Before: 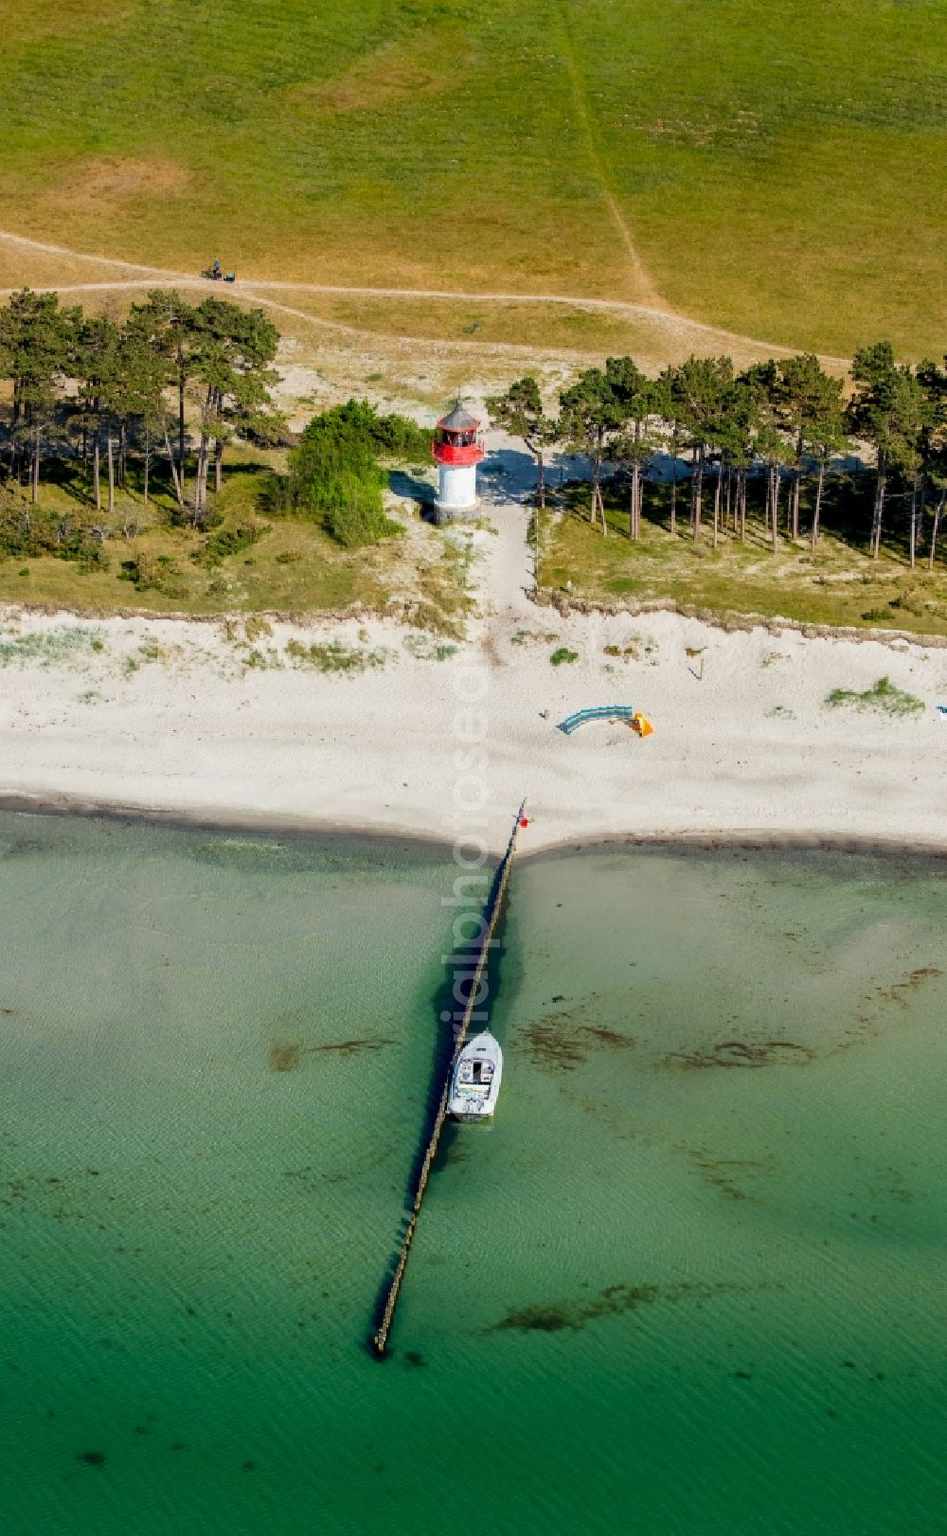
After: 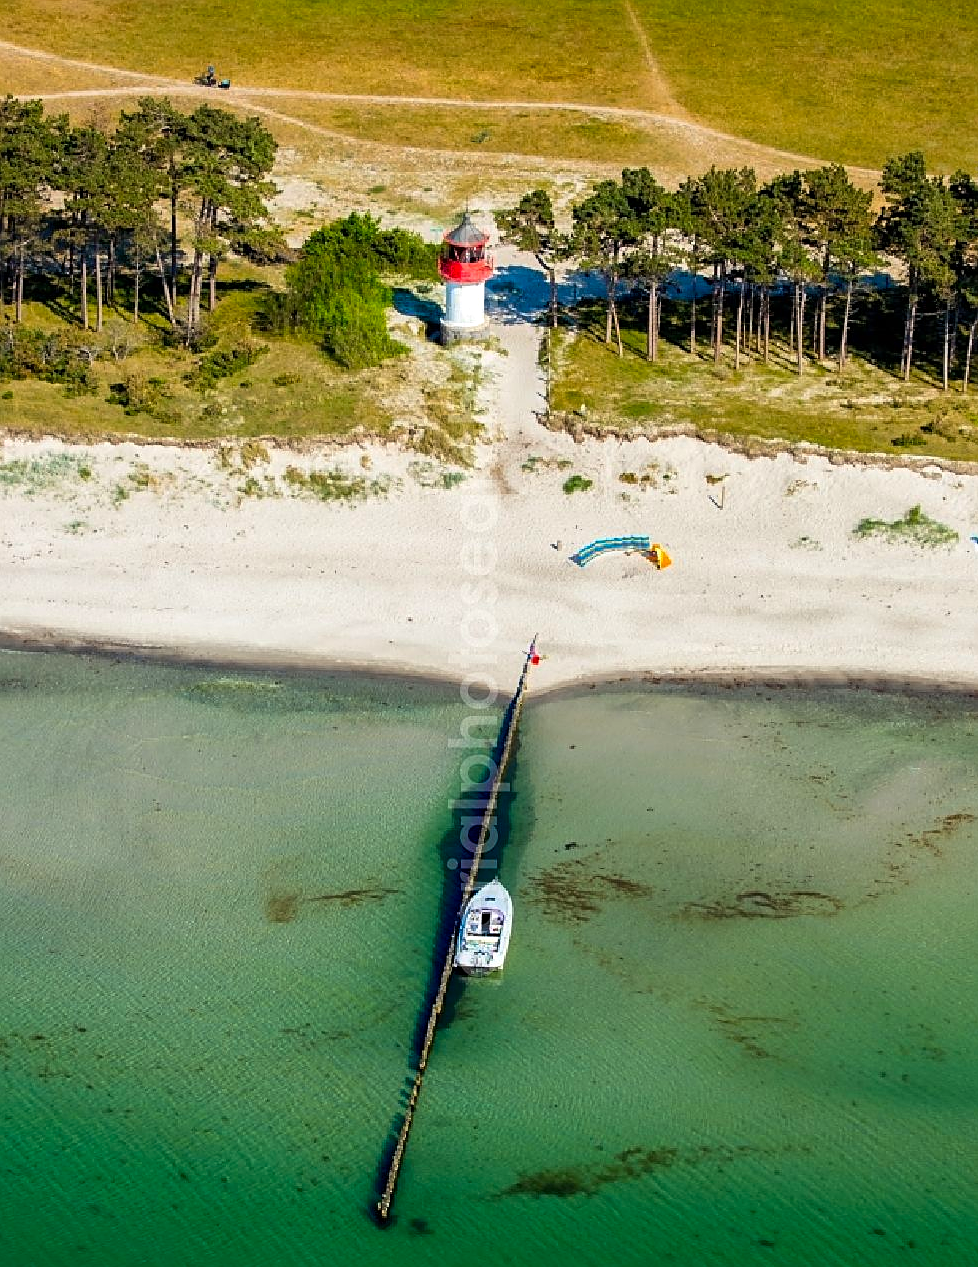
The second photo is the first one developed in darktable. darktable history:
sharpen: on, module defaults
color zones: curves: ch1 [(0.25, 0.5) (0.747, 0.71)]
crop and rotate: left 1.88%, top 12.955%, right 0.297%, bottom 8.889%
color balance rgb: shadows lift › luminance -9.117%, highlights gain › luminance 15.049%, linear chroma grading › shadows -7.981%, linear chroma grading › global chroma 9.655%, perceptual saturation grading › global saturation 0.687%, global vibrance 20%
